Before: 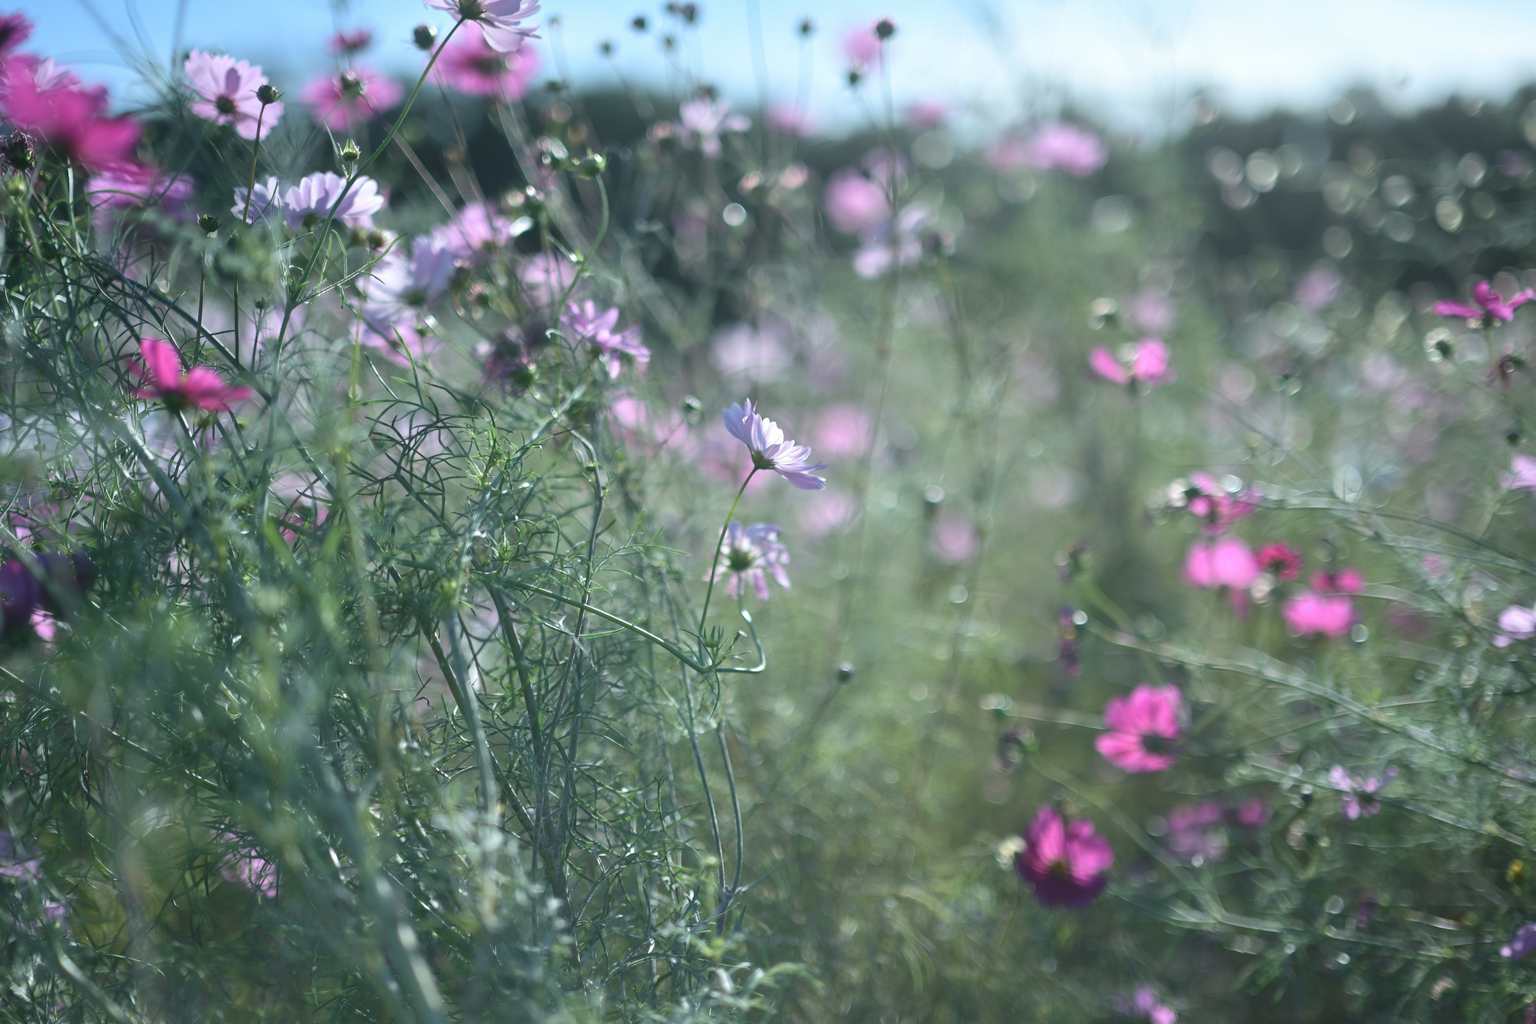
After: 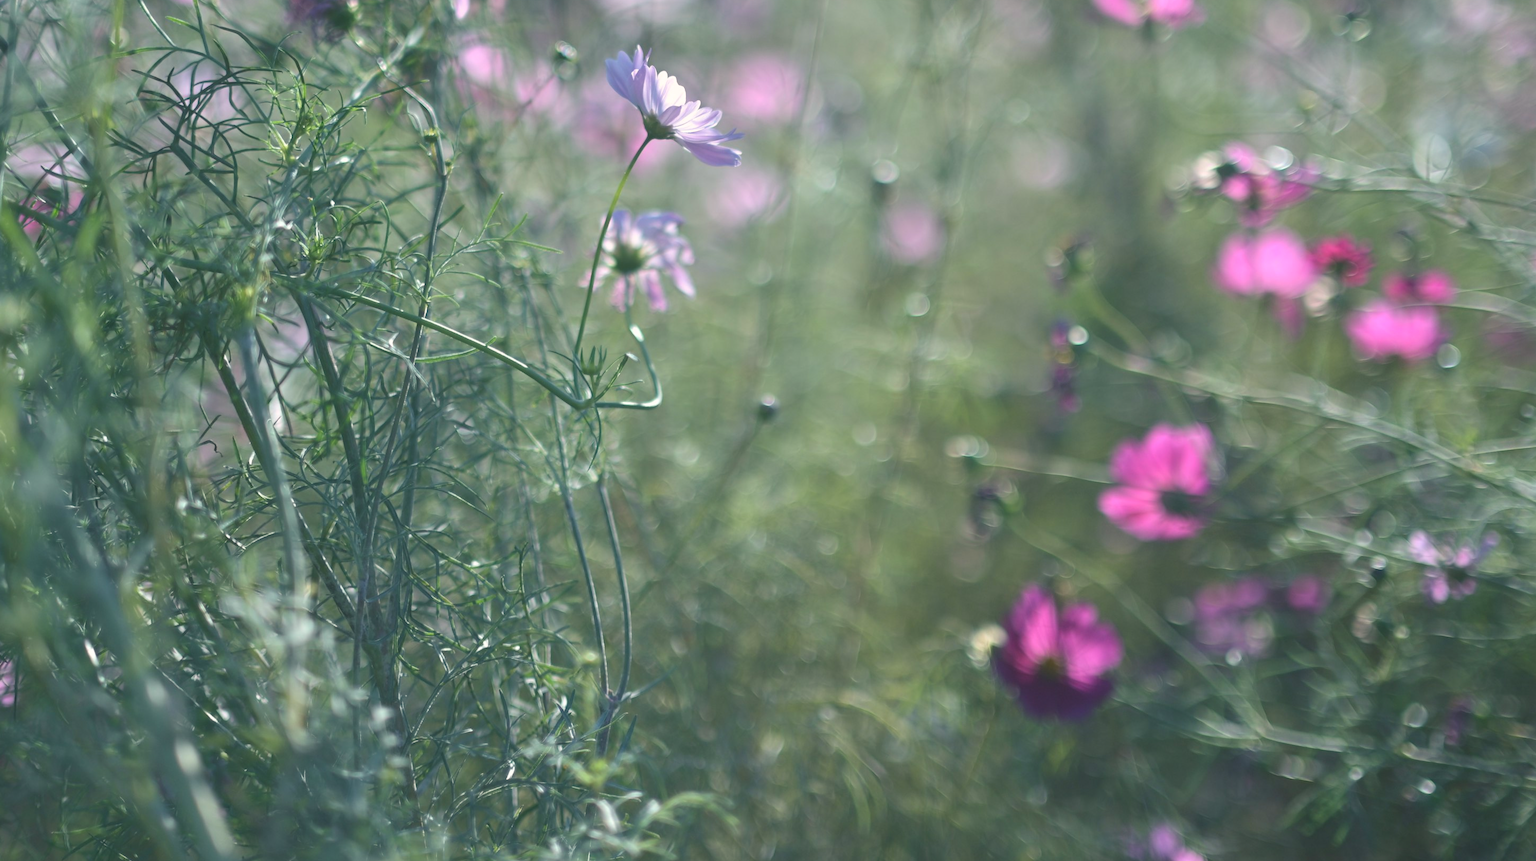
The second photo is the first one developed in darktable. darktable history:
color balance rgb: shadows lift › chroma 2.026%, shadows lift › hue 247.17°, highlights gain › chroma 1.575%, highlights gain › hue 56.83°, global offset › luminance 0.739%, perceptual saturation grading › global saturation 0.541%, global vibrance 20%
crop and rotate: left 17.314%, top 35.593%, right 7.126%, bottom 0.838%
